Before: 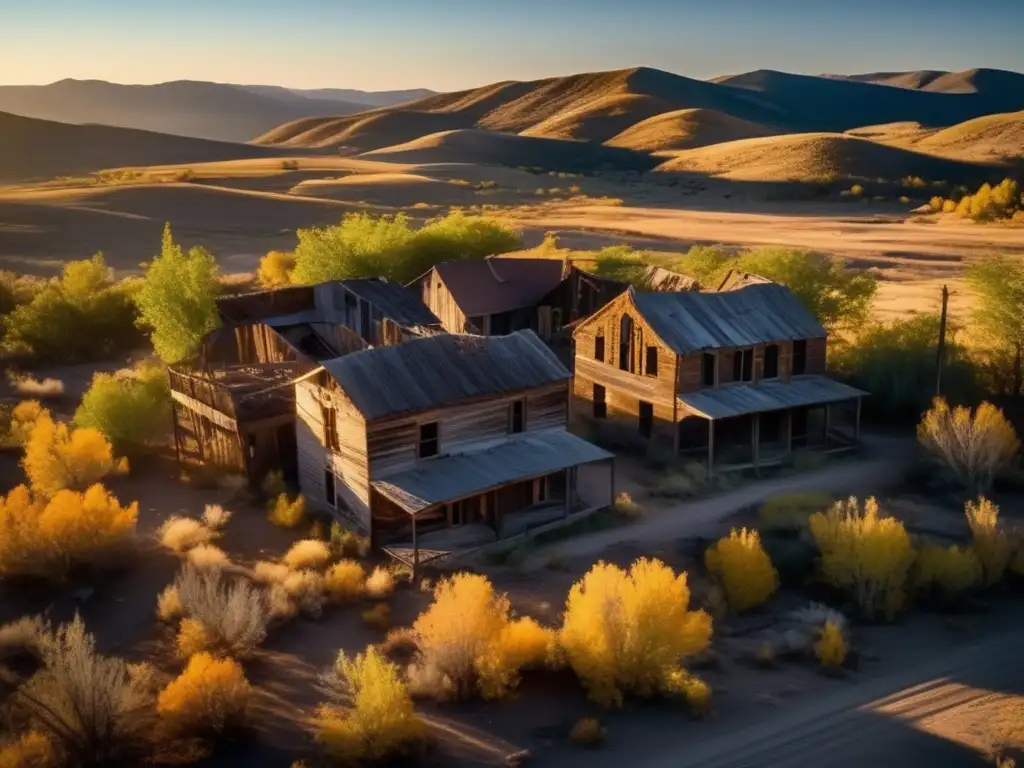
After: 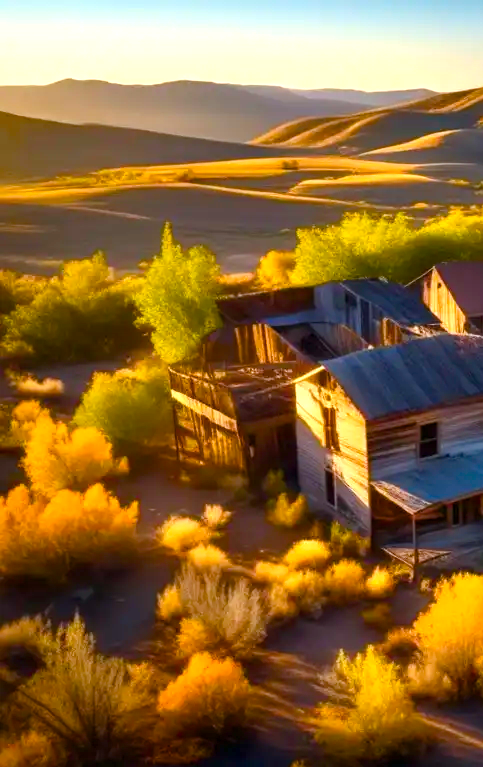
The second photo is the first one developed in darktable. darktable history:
exposure: exposure 0.78 EV, compensate exposure bias true, compensate highlight preservation false
crop and rotate: left 0.06%, top 0%, right 52.681%
color balance rgb: linear chroma grading › global chroma 25.185%, perceptual saturation grading › global saturation 20.495%, perceptual saturation grading › highlights -19.696%, perceptual saturation grading › shadows 29.587%, global vibrance 20%
